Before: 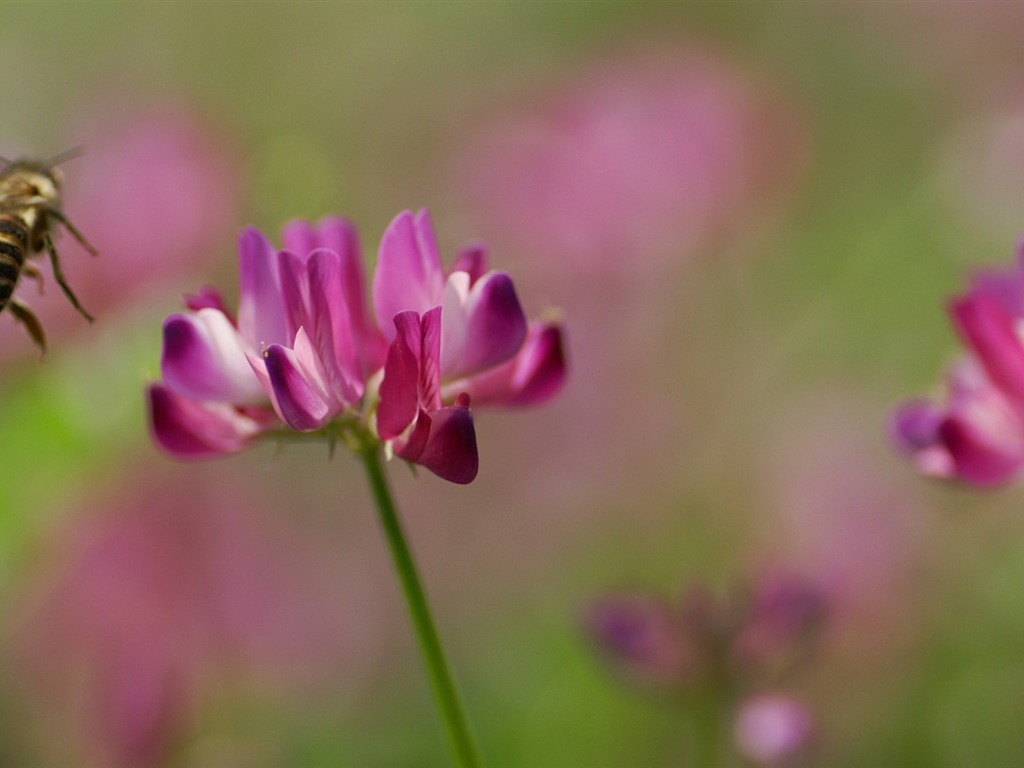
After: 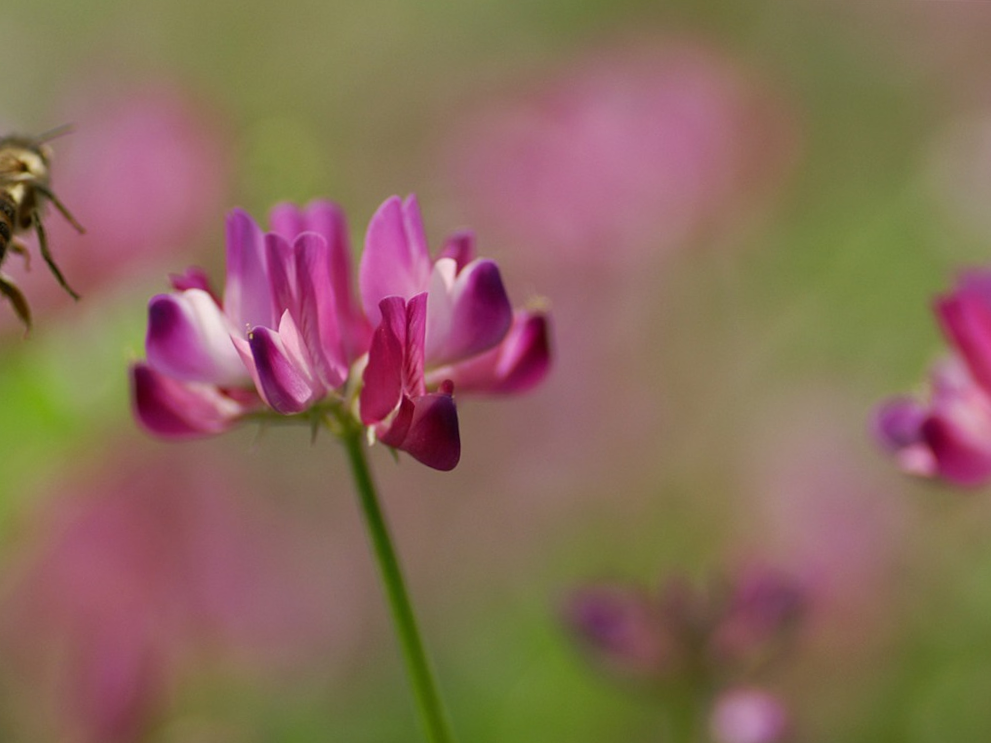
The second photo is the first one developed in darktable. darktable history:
crop and rotate: angle -1.4°
